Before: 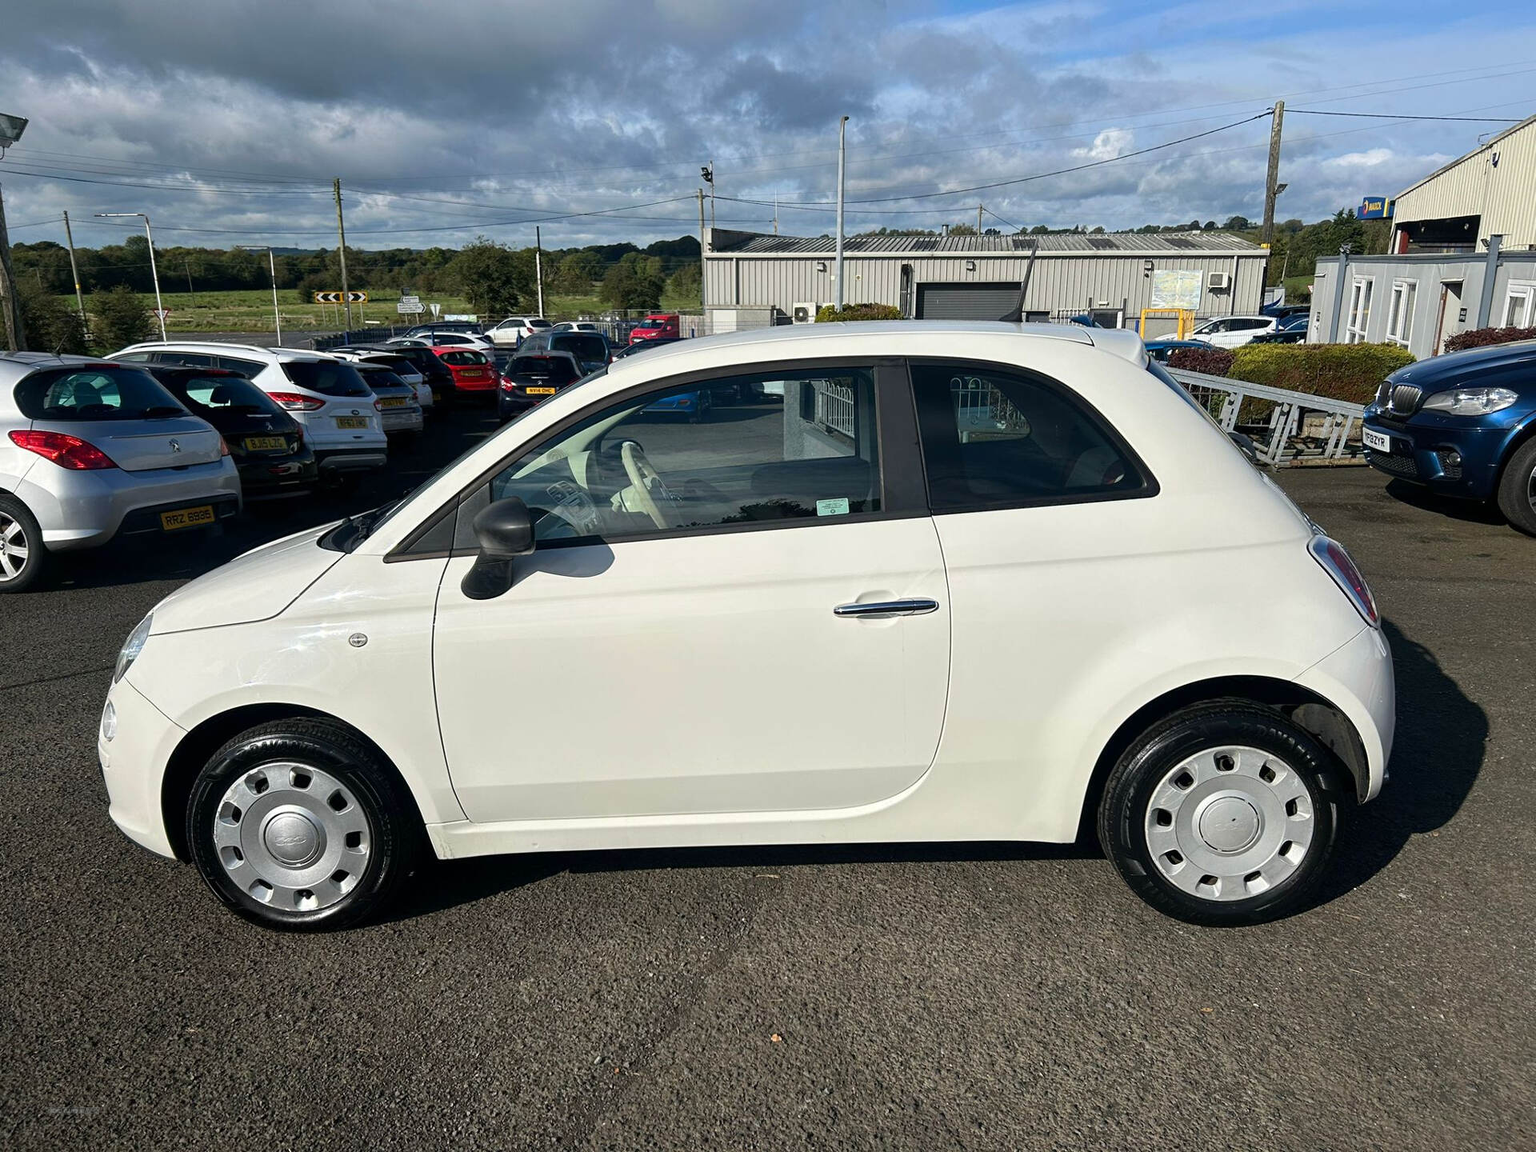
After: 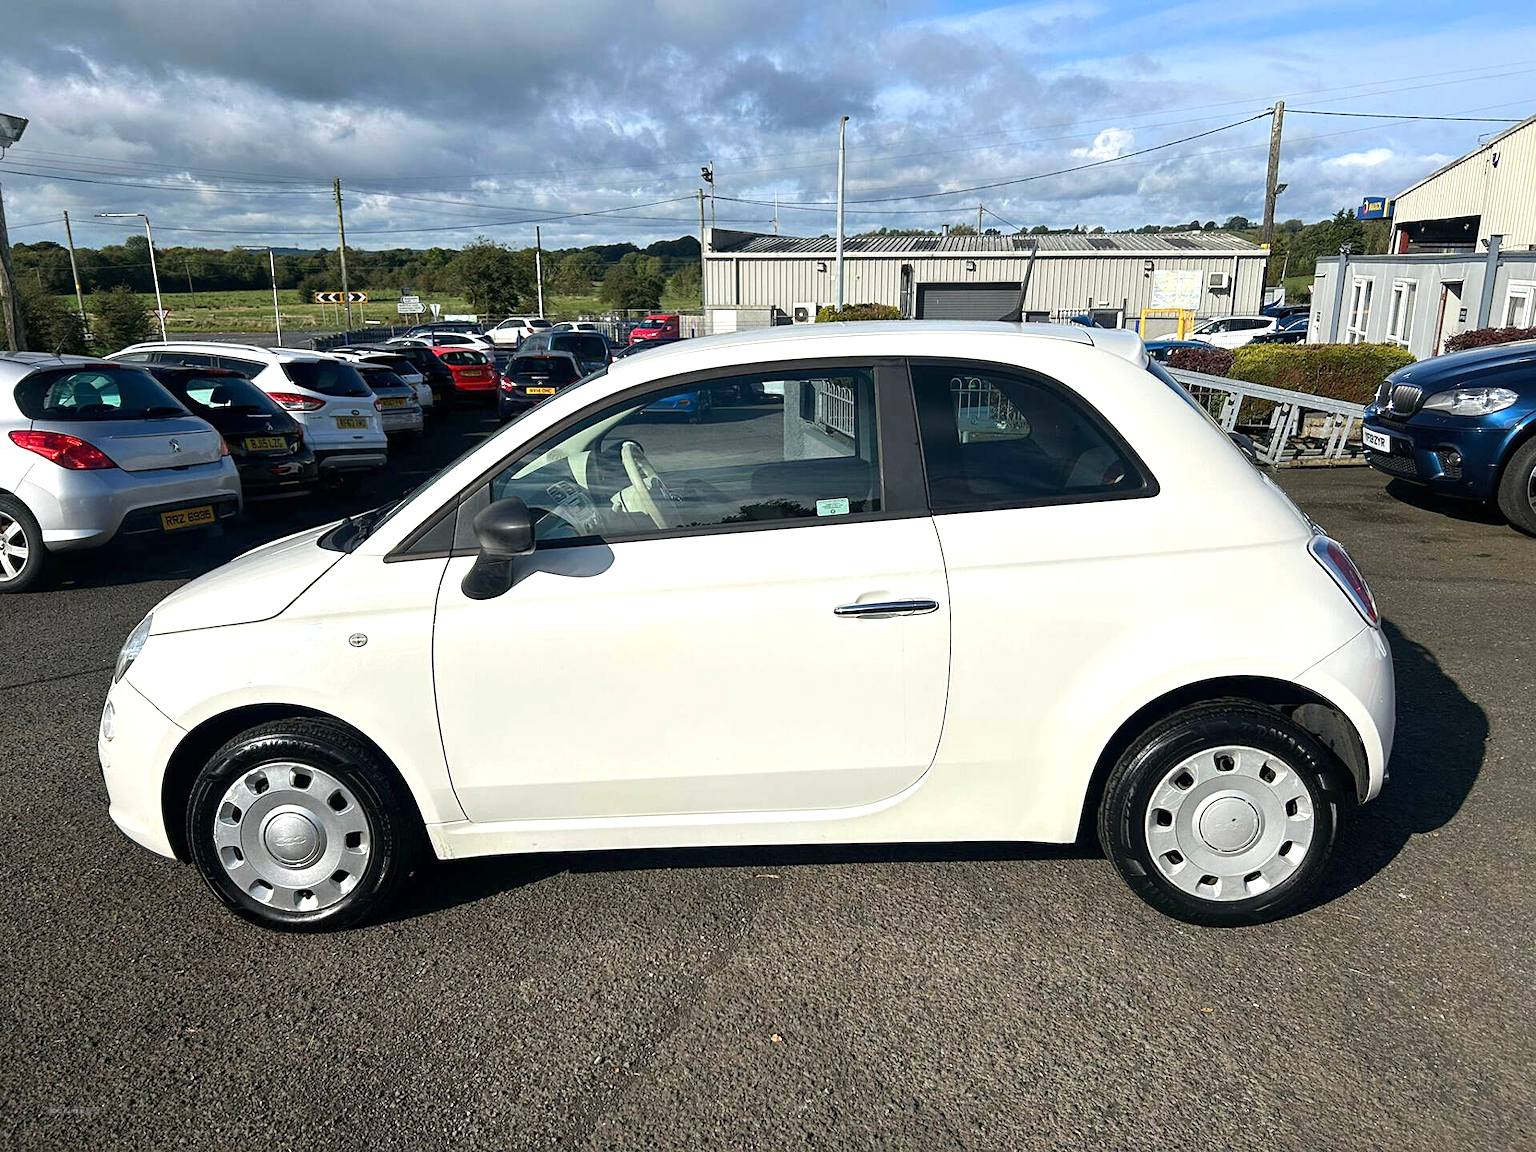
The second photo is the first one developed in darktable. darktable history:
exposure: exposure 0.49 EV, compensate highlight preservation false
sharpen: amount 0.208
